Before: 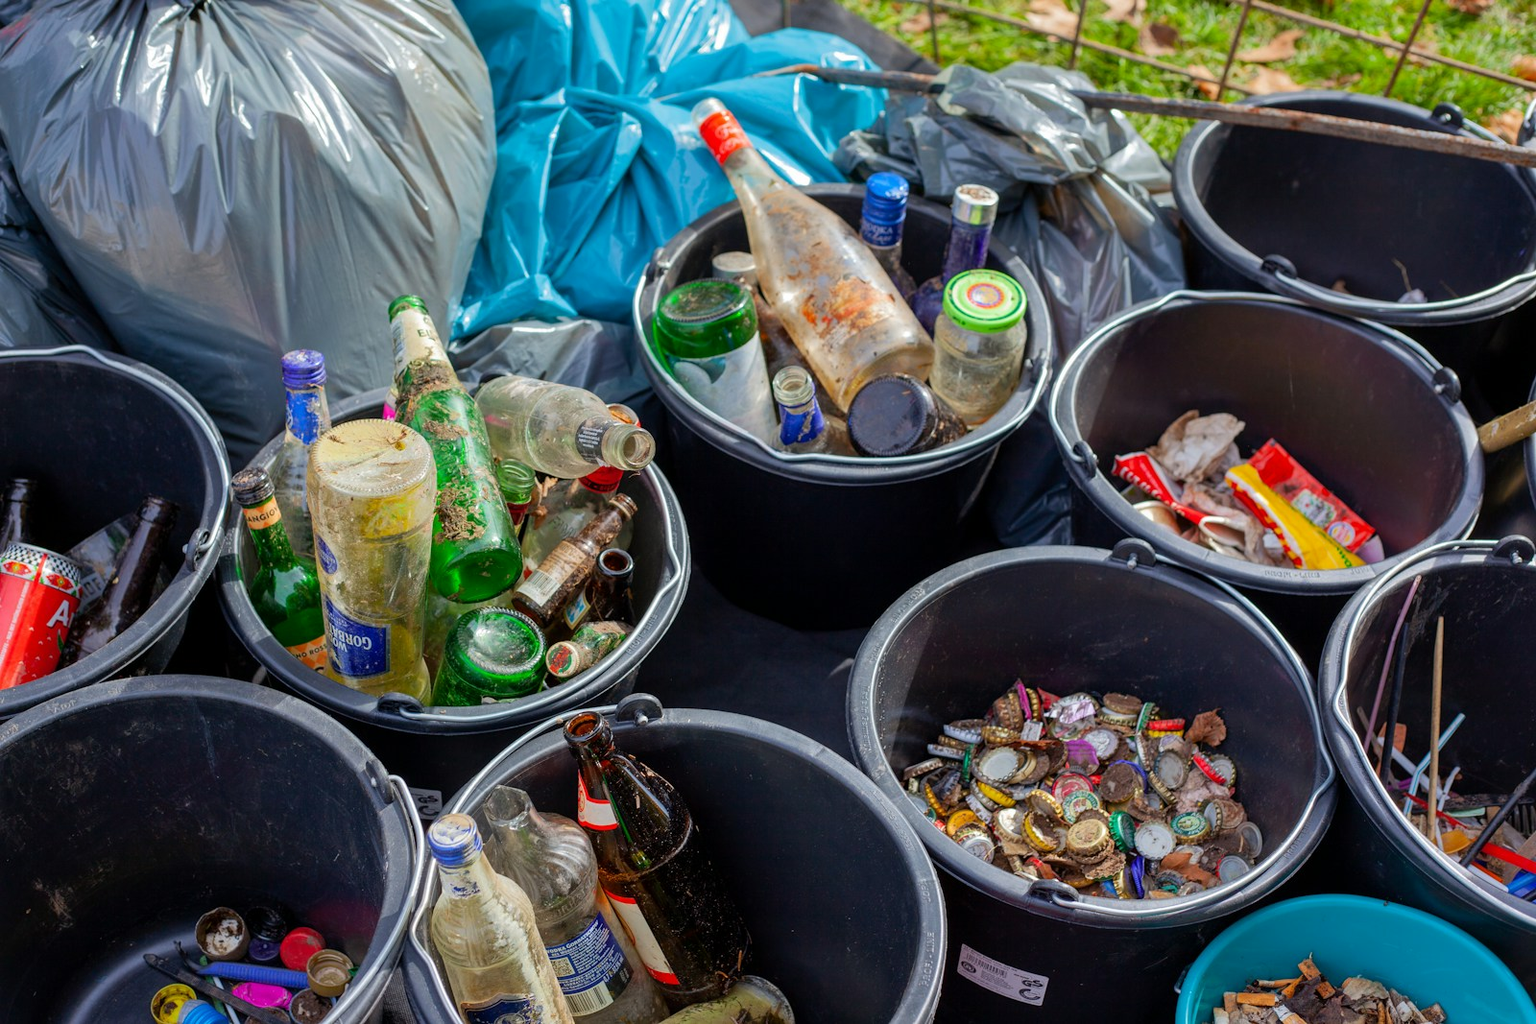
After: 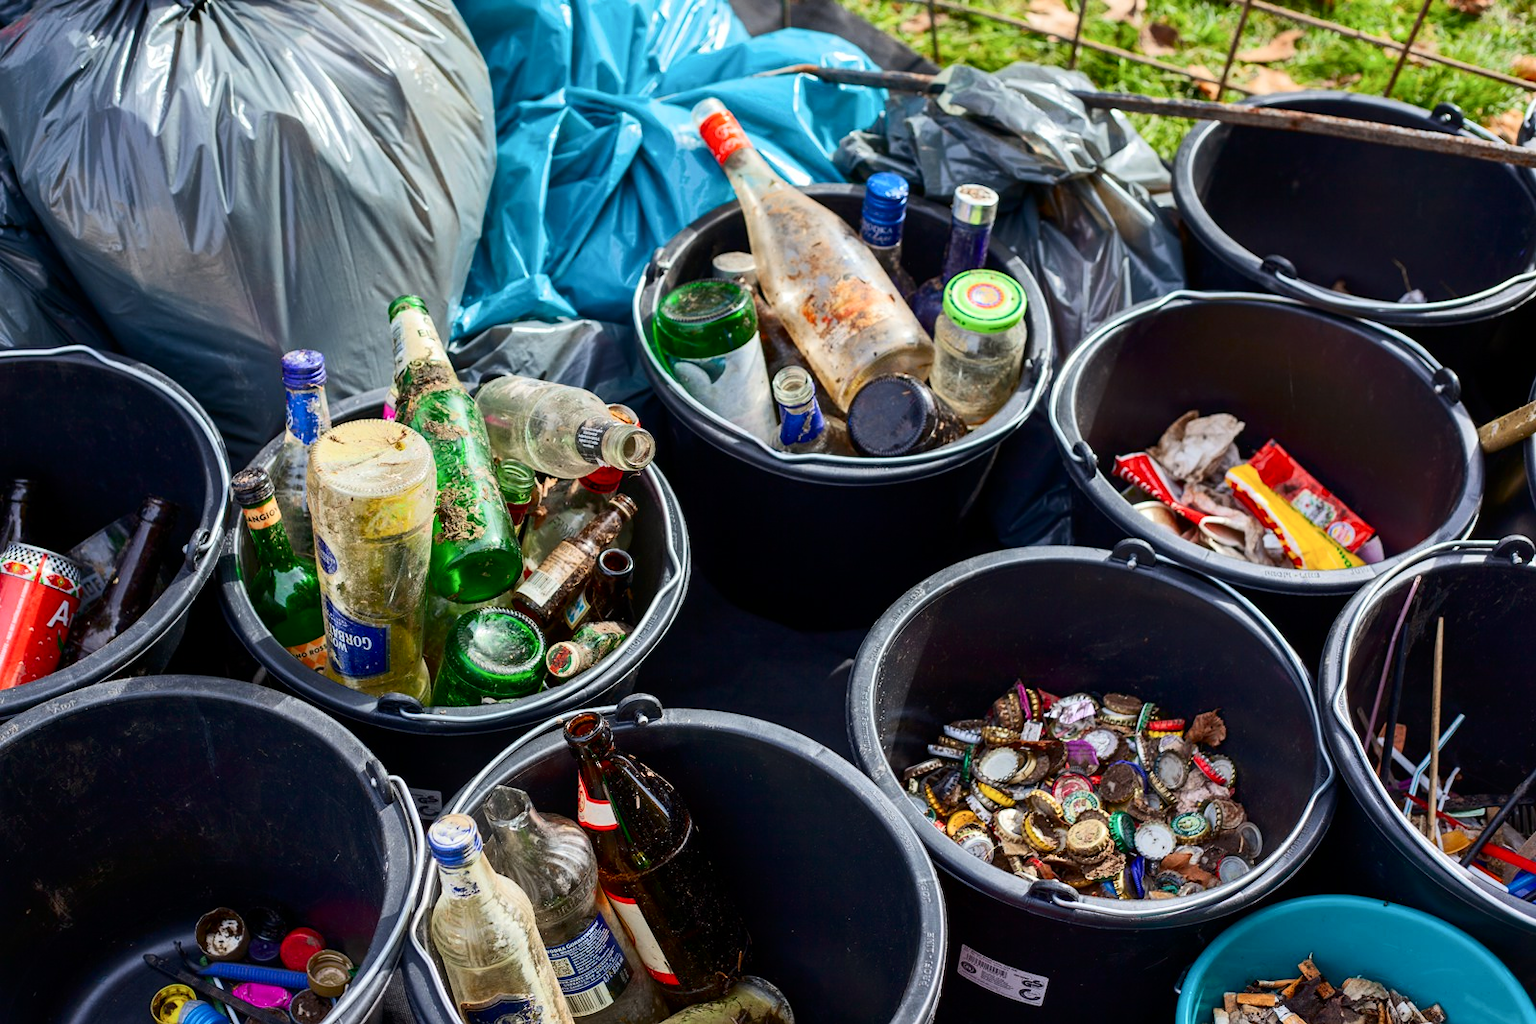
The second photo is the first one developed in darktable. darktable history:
contrast brightness saturation: contrast 0.281
